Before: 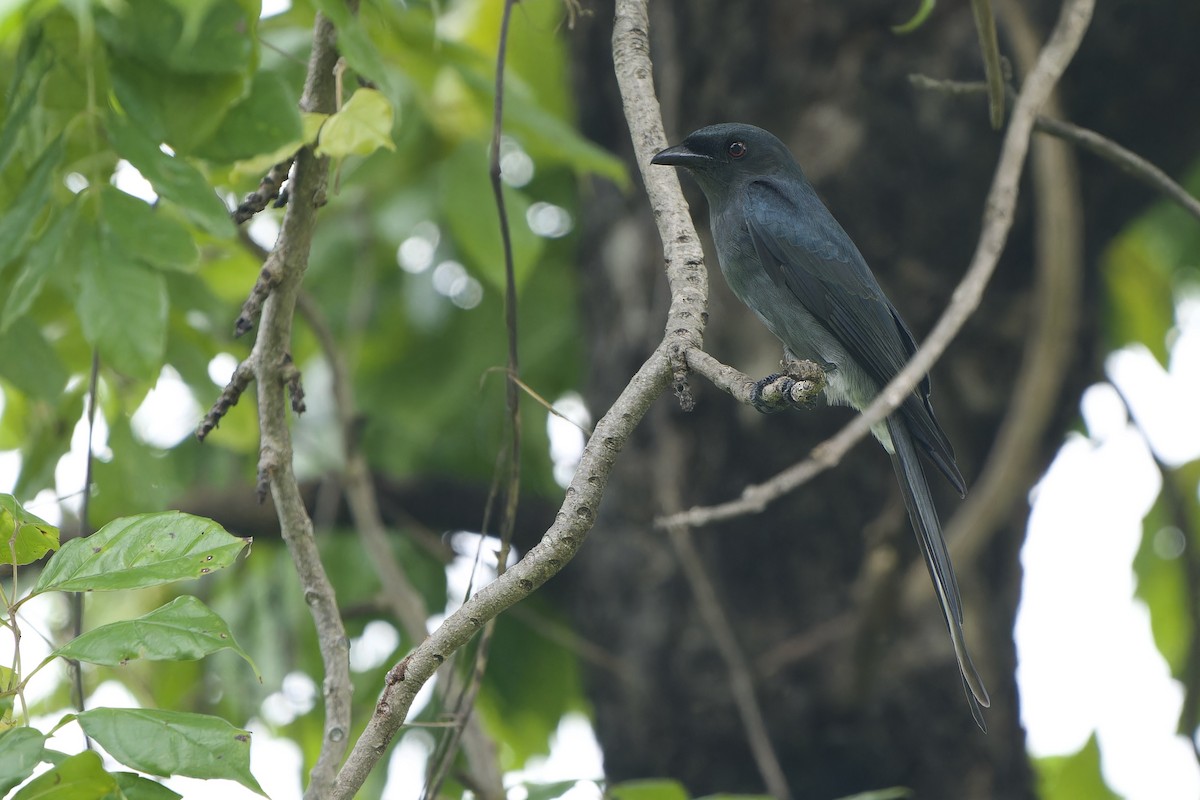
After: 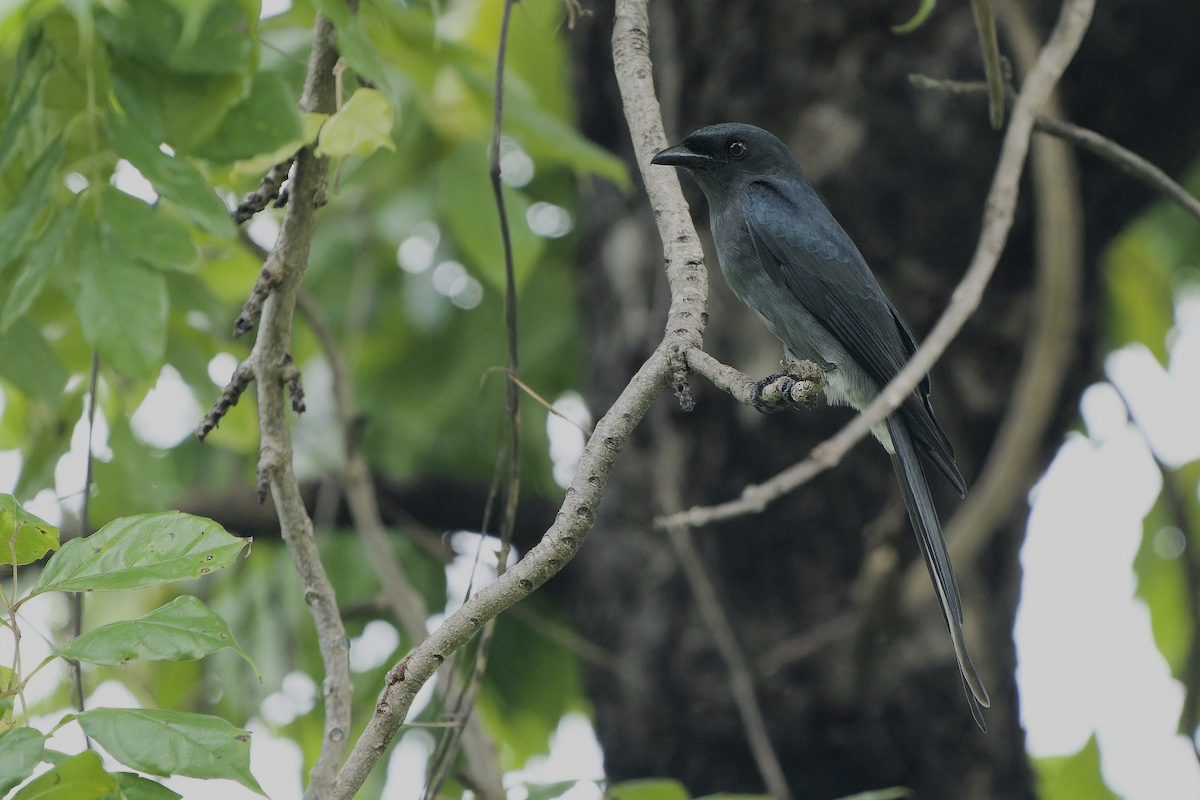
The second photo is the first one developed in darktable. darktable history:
contrast brightness saturation: saturation -0.05
filmic rgb: black relative exposure -6.98 EV, white relative exposure 5.63 EV, hardness 2.86
